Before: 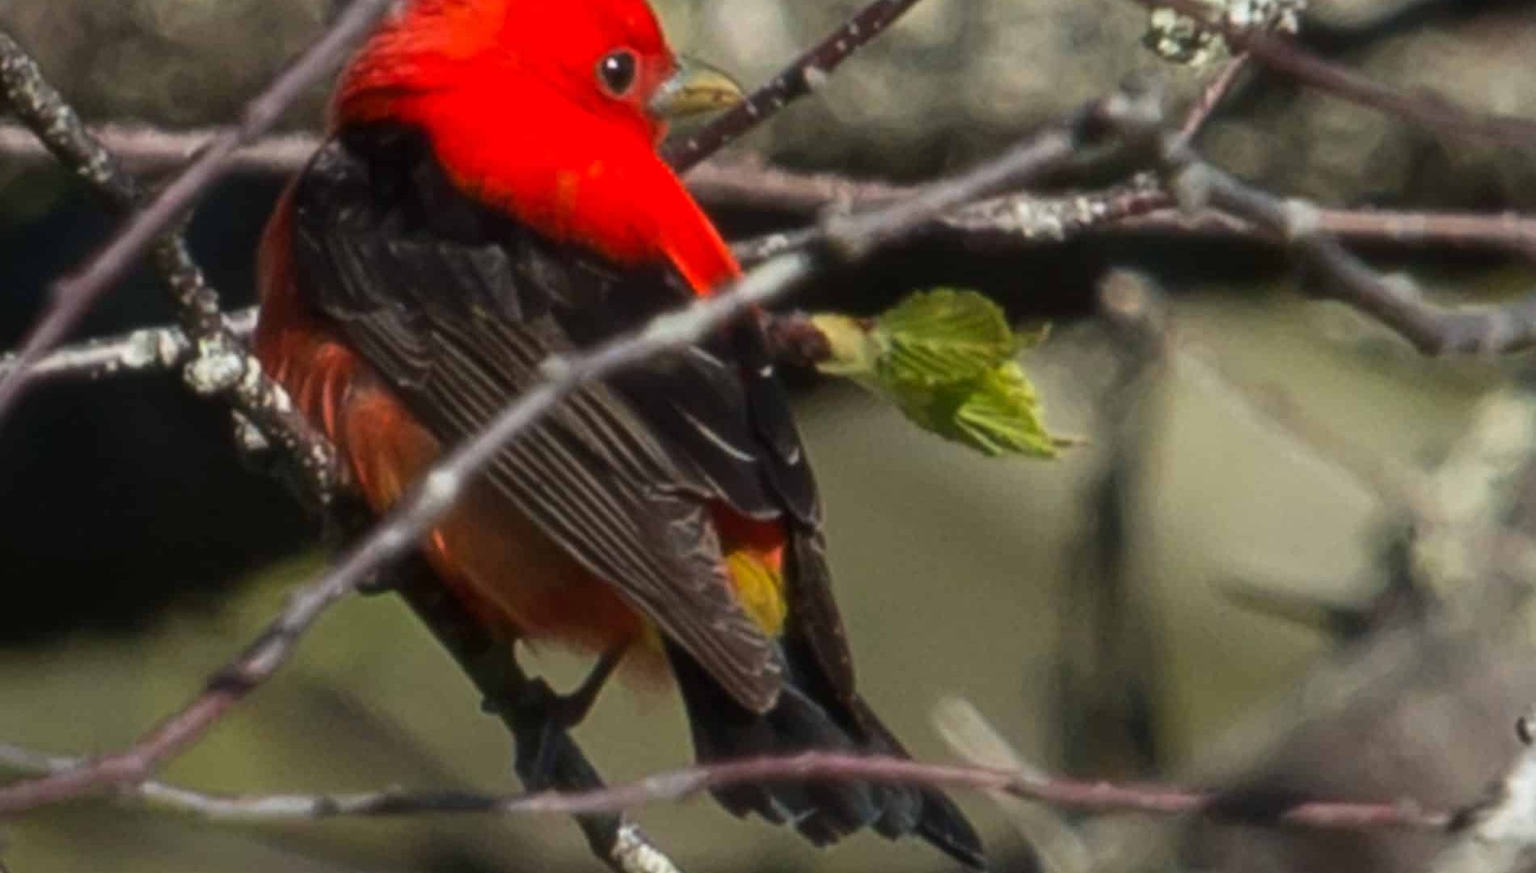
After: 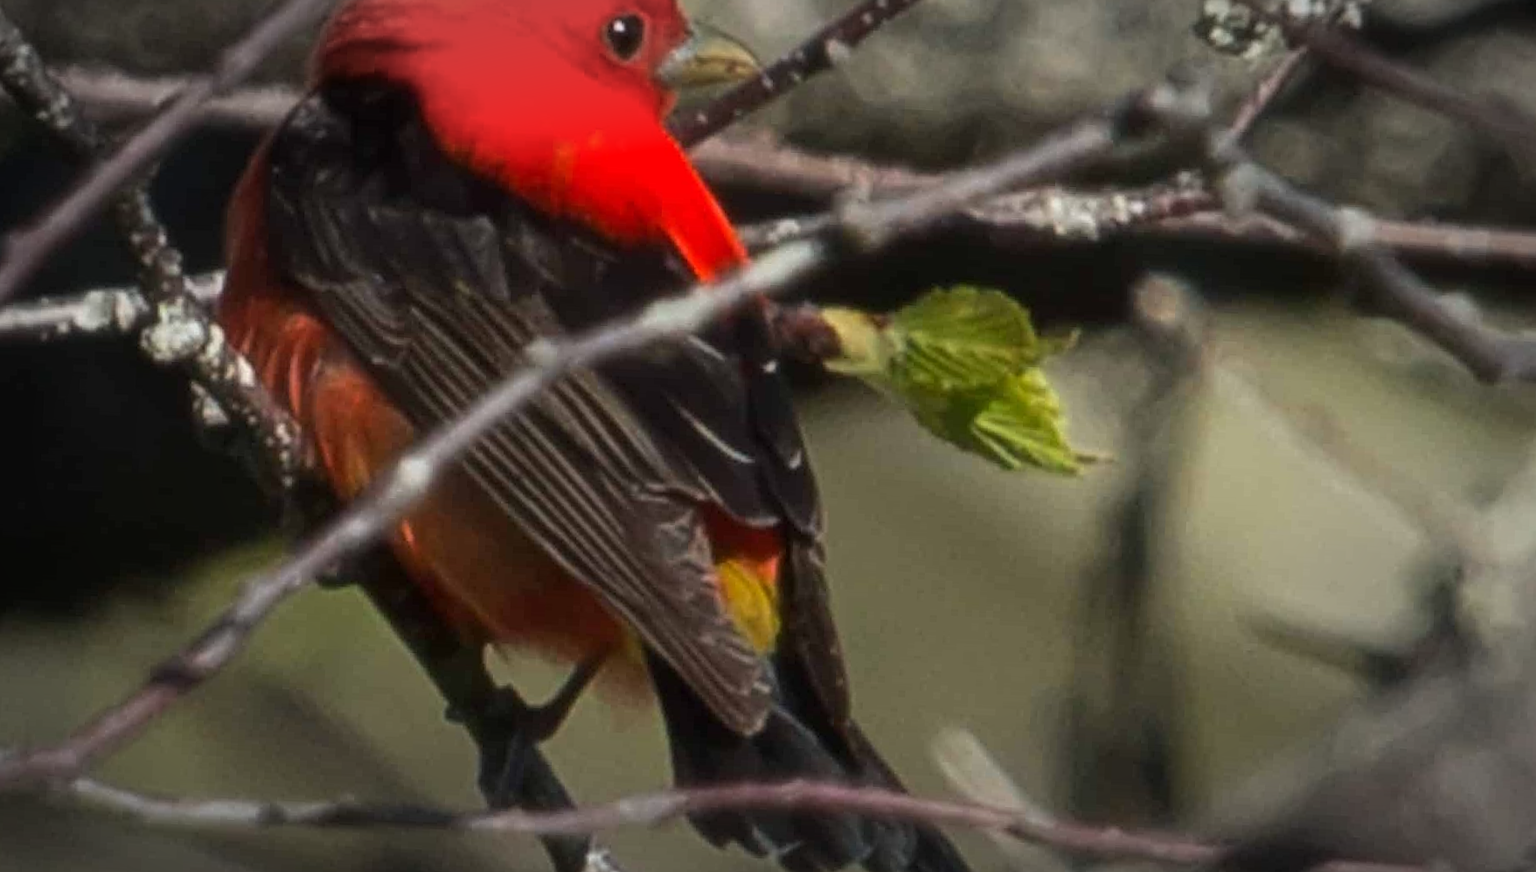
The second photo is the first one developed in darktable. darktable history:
sharpen: on, module defaults
vignetting: fall-off start 67.54%, fall-off radius 68.1%, automatic ratio true
crop and rotate: angle -2.69°
